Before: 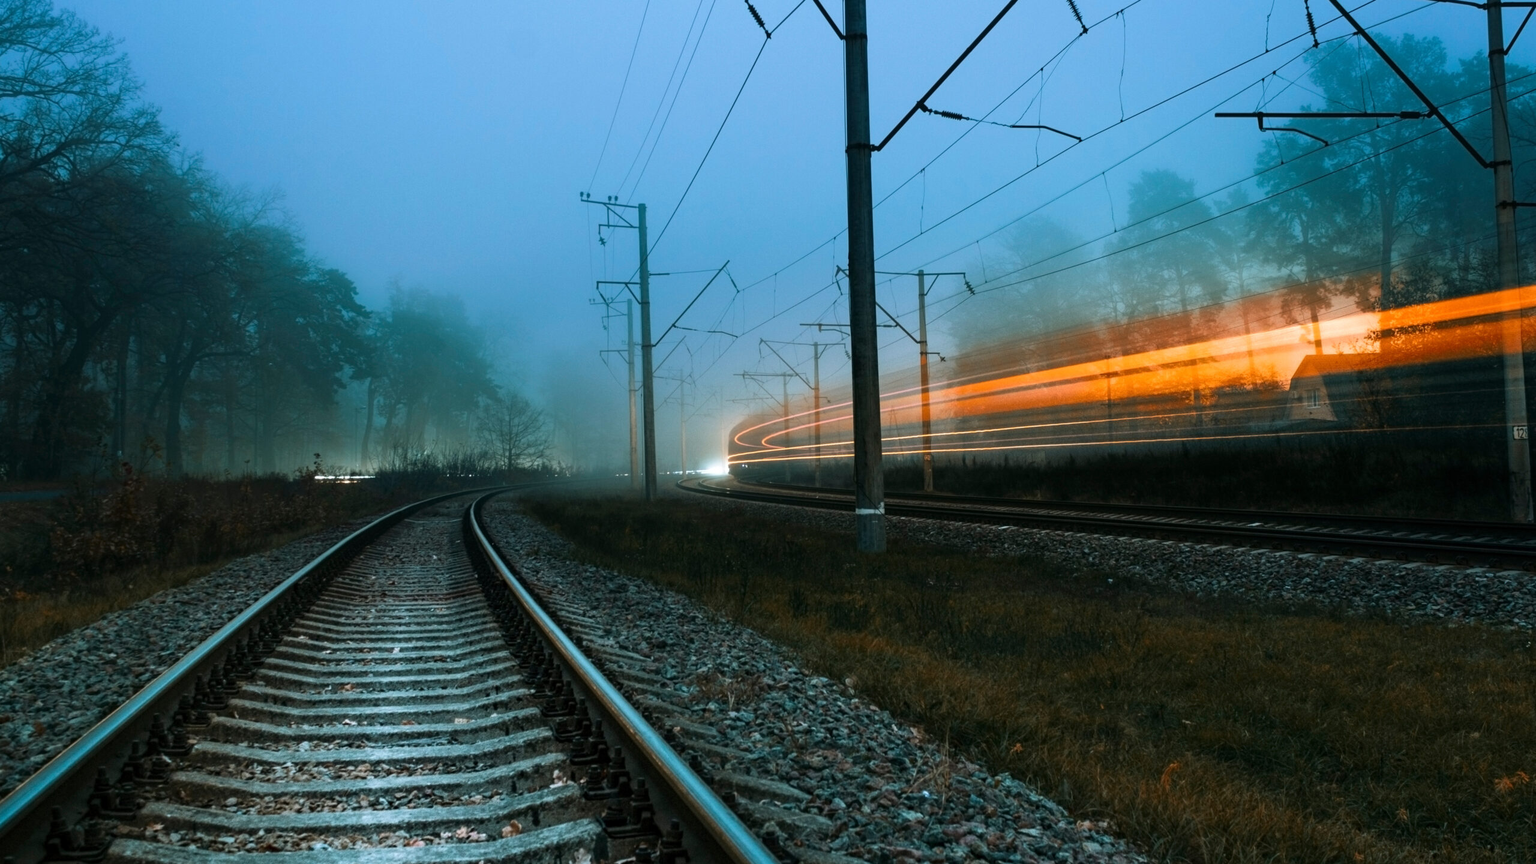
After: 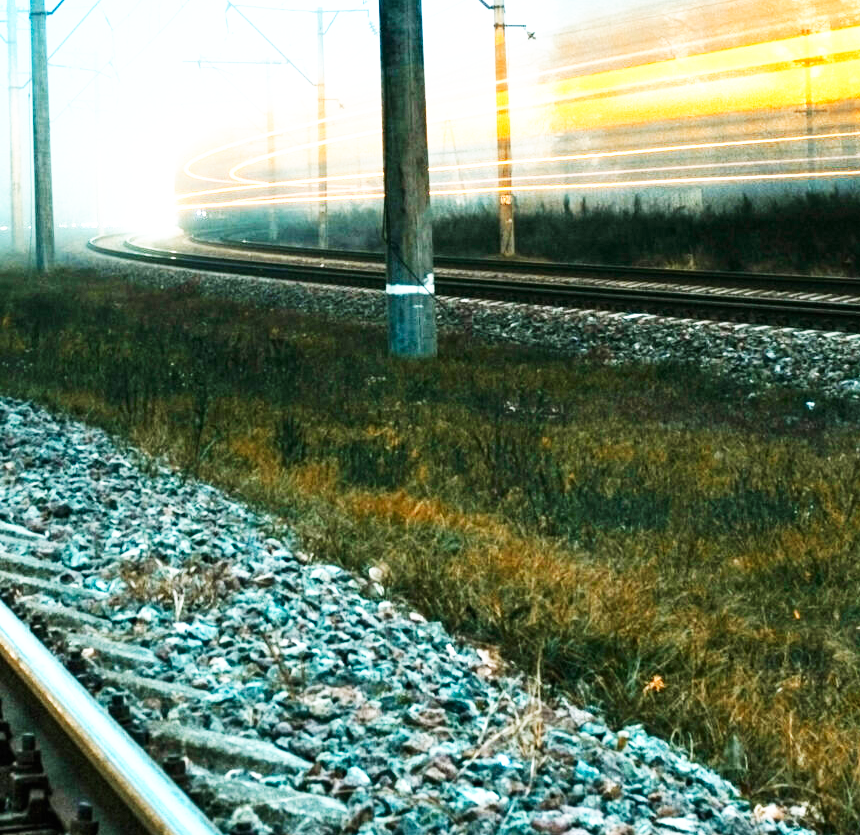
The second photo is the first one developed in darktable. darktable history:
exposure: black level correction 0, exposure 1.739 EV, compensate exposure bias true, compensate highlight preservation false
base curve: curves: ch0 [(0, 0) (0.007, 0.004) (0.027, 0.03) (0.046, 0.07) (0.207, 0.54) (0.442, 0.872) (0.673, 0.972) (1, 1)], preserve colors none
crop: left 40.634%, top 39.123%, right 25.765%, bottom 2.843%
